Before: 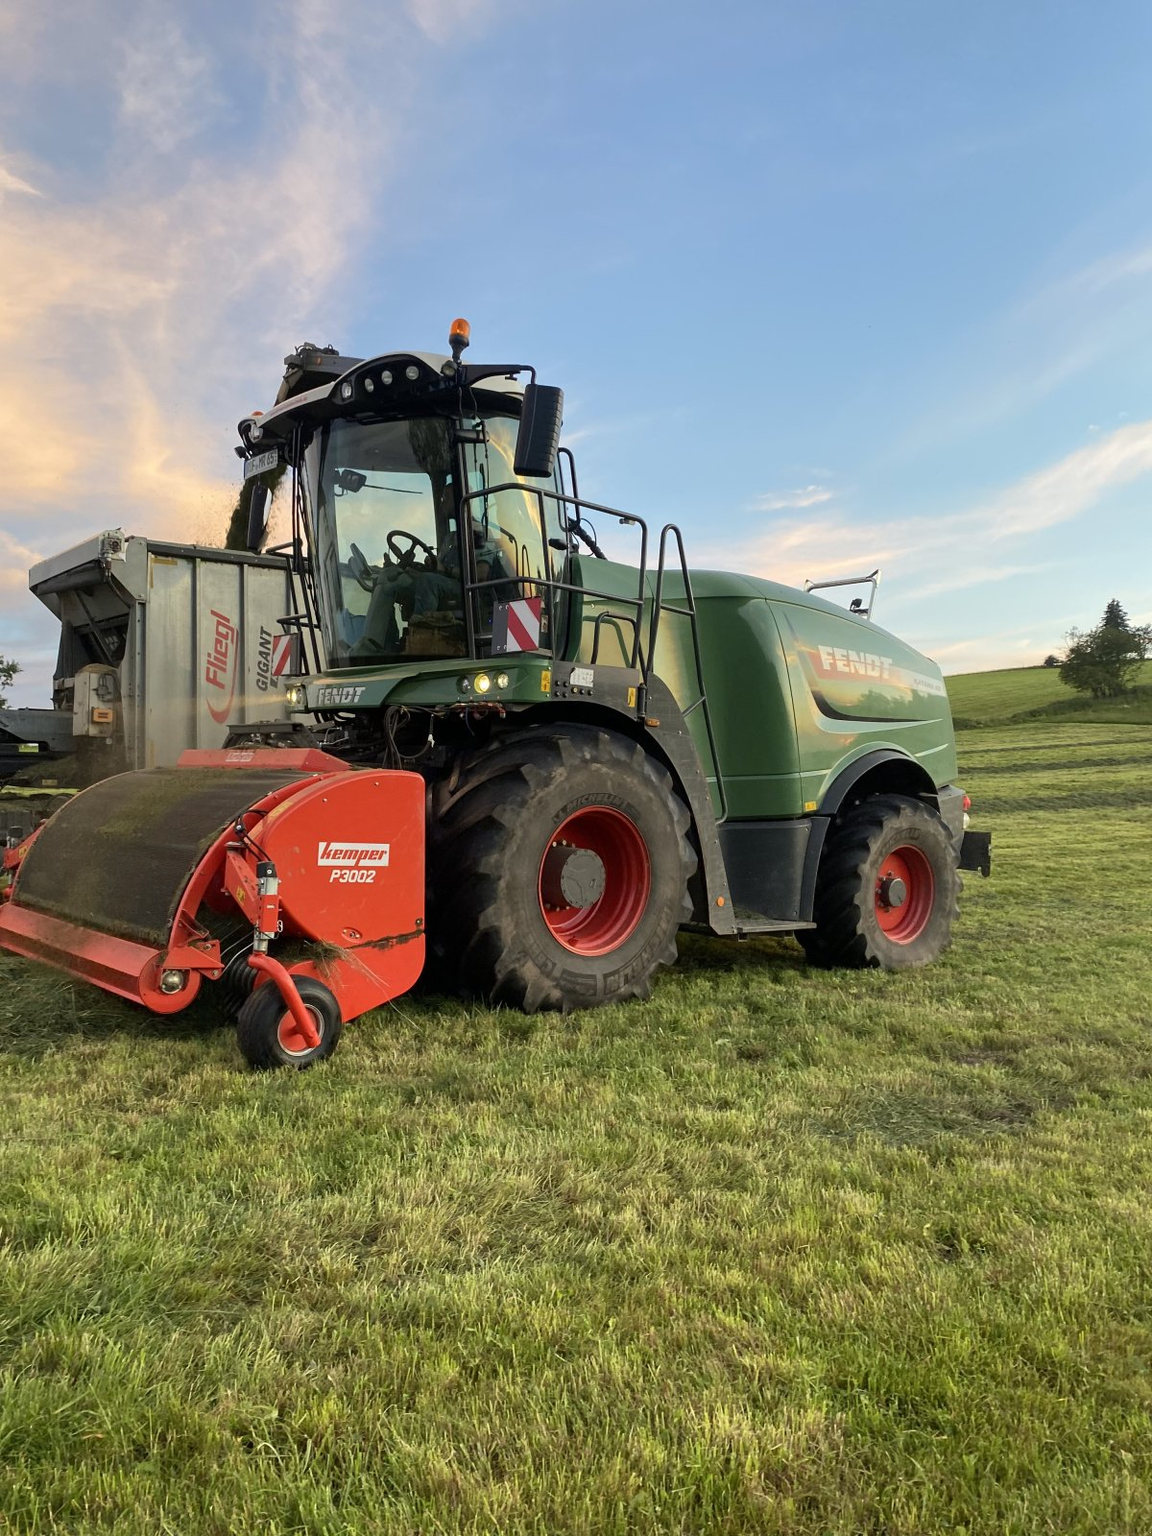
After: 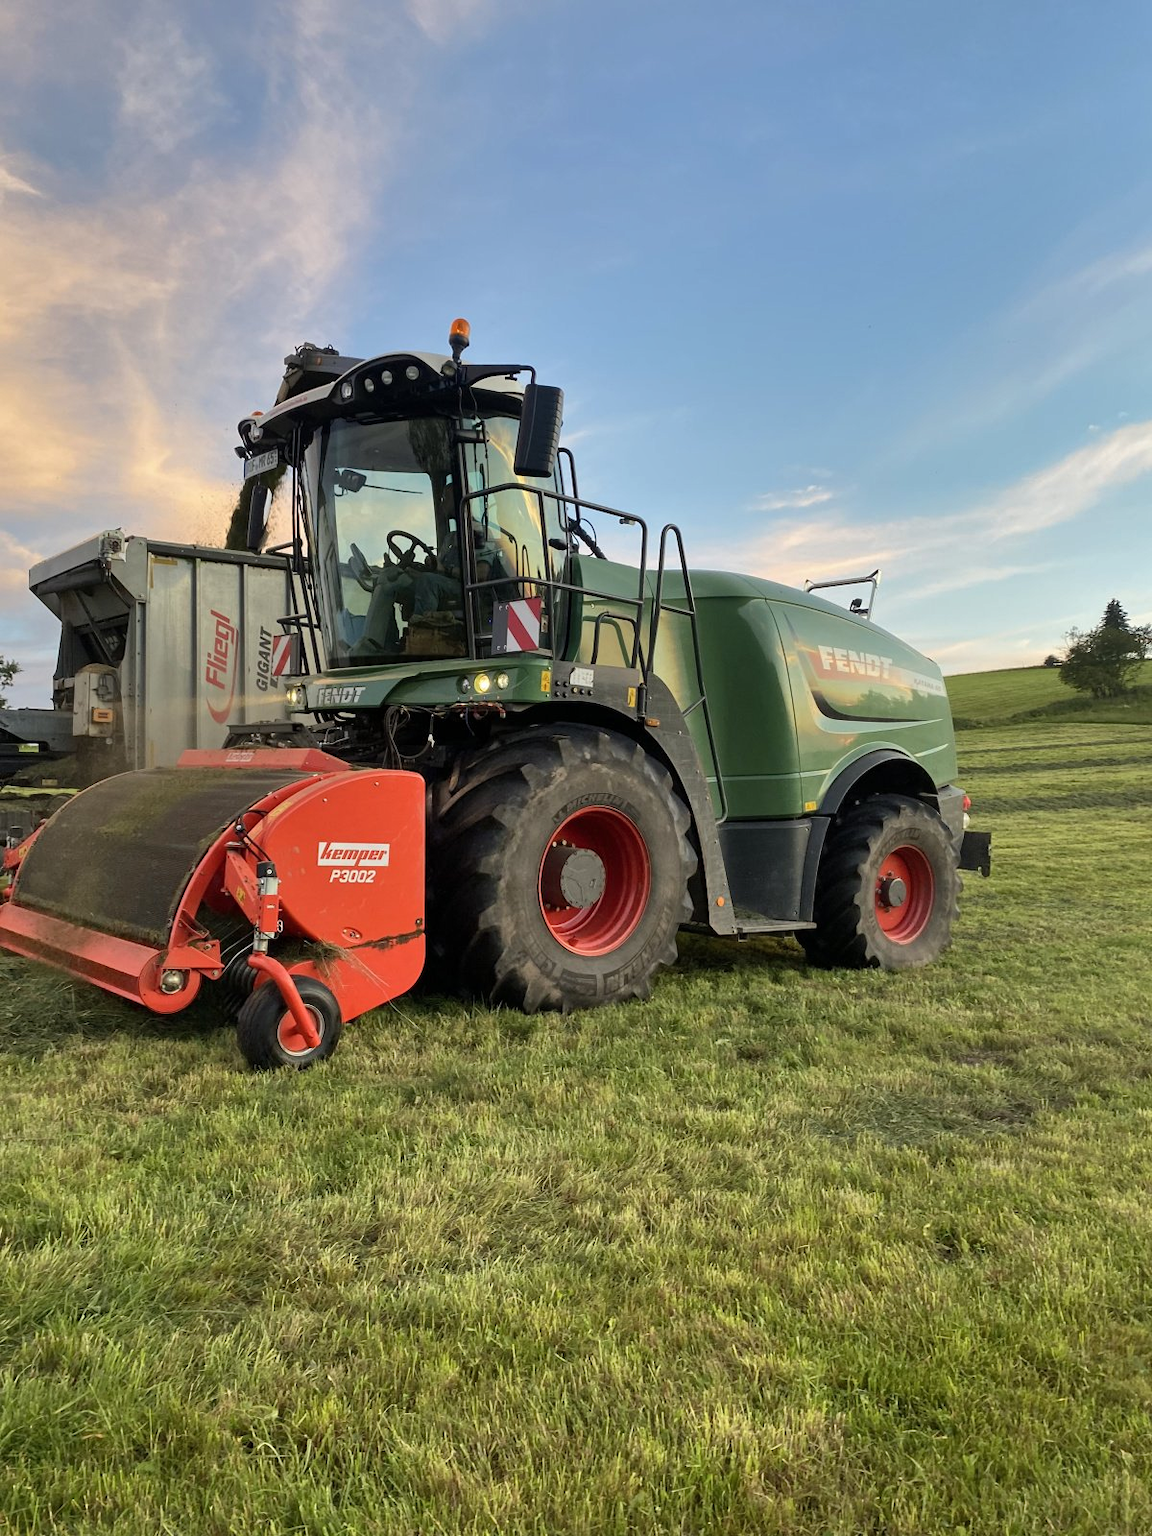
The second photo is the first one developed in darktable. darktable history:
shadows and highlights: low approximation 0.01, soften with gaussian
exposure: exposure -0.023 EV, compensate highlight preservation false
